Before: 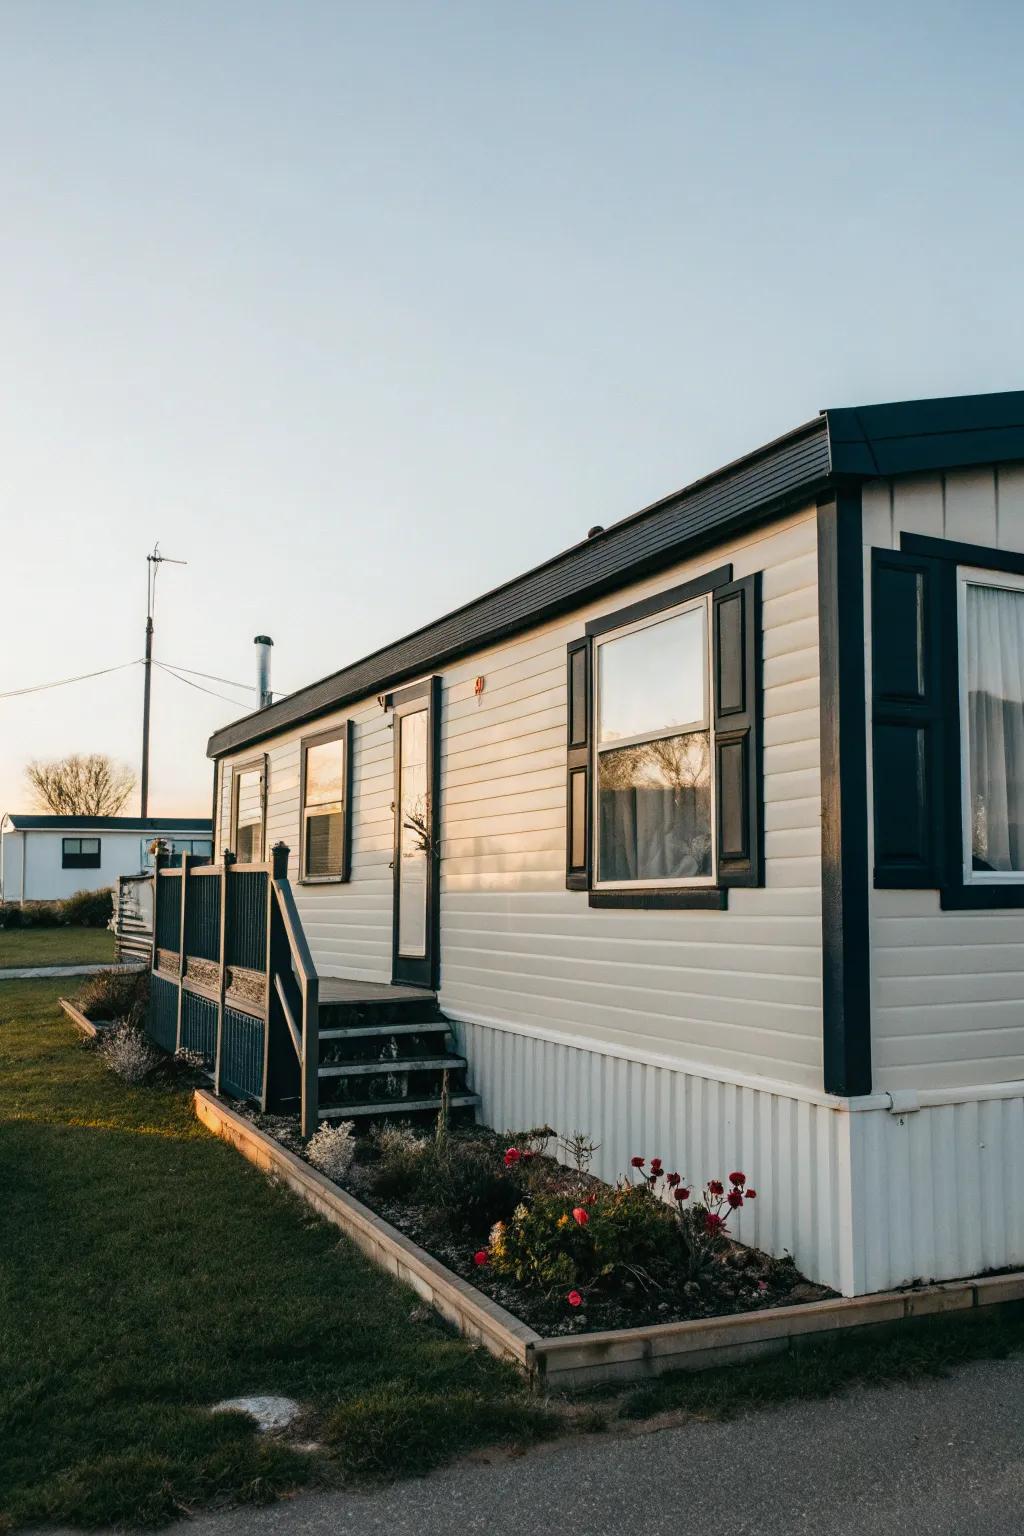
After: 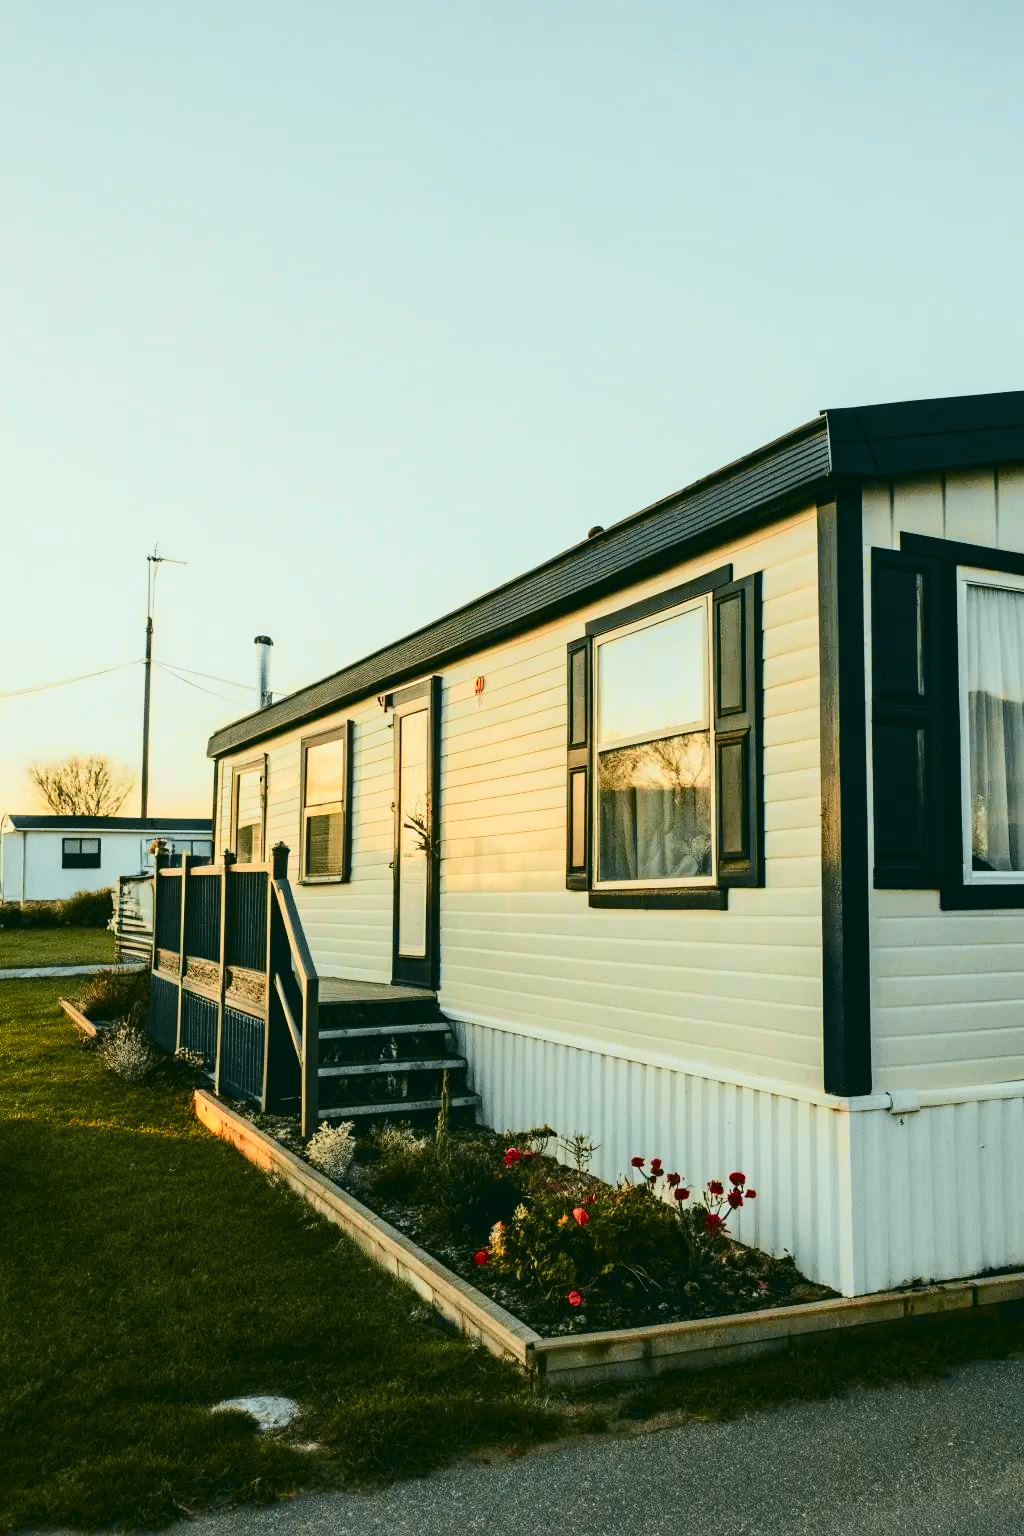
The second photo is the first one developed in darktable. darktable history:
tone curve: curves: ch0 [(0, 0.036) (0.037, 0.042) (0.184, 0.146) (0.438, 0.521) (0.54, 0.668) (0.698, 0.835) (0.856, 0.92) (1, 0.98)]; ch1 [(0, 0) (0.393, 0.415) (0.447, 0.448) (0.482, 0.459) (0.509, 0.496) (0.527, 0.525) (0.571, 0.602) (0.619, 0.671) (0.715, 0.729) (1, 1)]; ch2 [(0, 0) (0.369, 0.388) (0.449, 0.454) (0.499, 0.5) (0.521, 0.517) (0.53, 0.544) (0.561, 0.607) (0.674, 0.735) (1, 1)], color space Lab, independent channels, preserve colors none
color balance: mode lift, gamma, gain (sRGB), lift [1.04, 1, 1, 0.97], gamma [1.01, 1, 1, 0.97], gain [0.96, 1, 1, 0.97]
